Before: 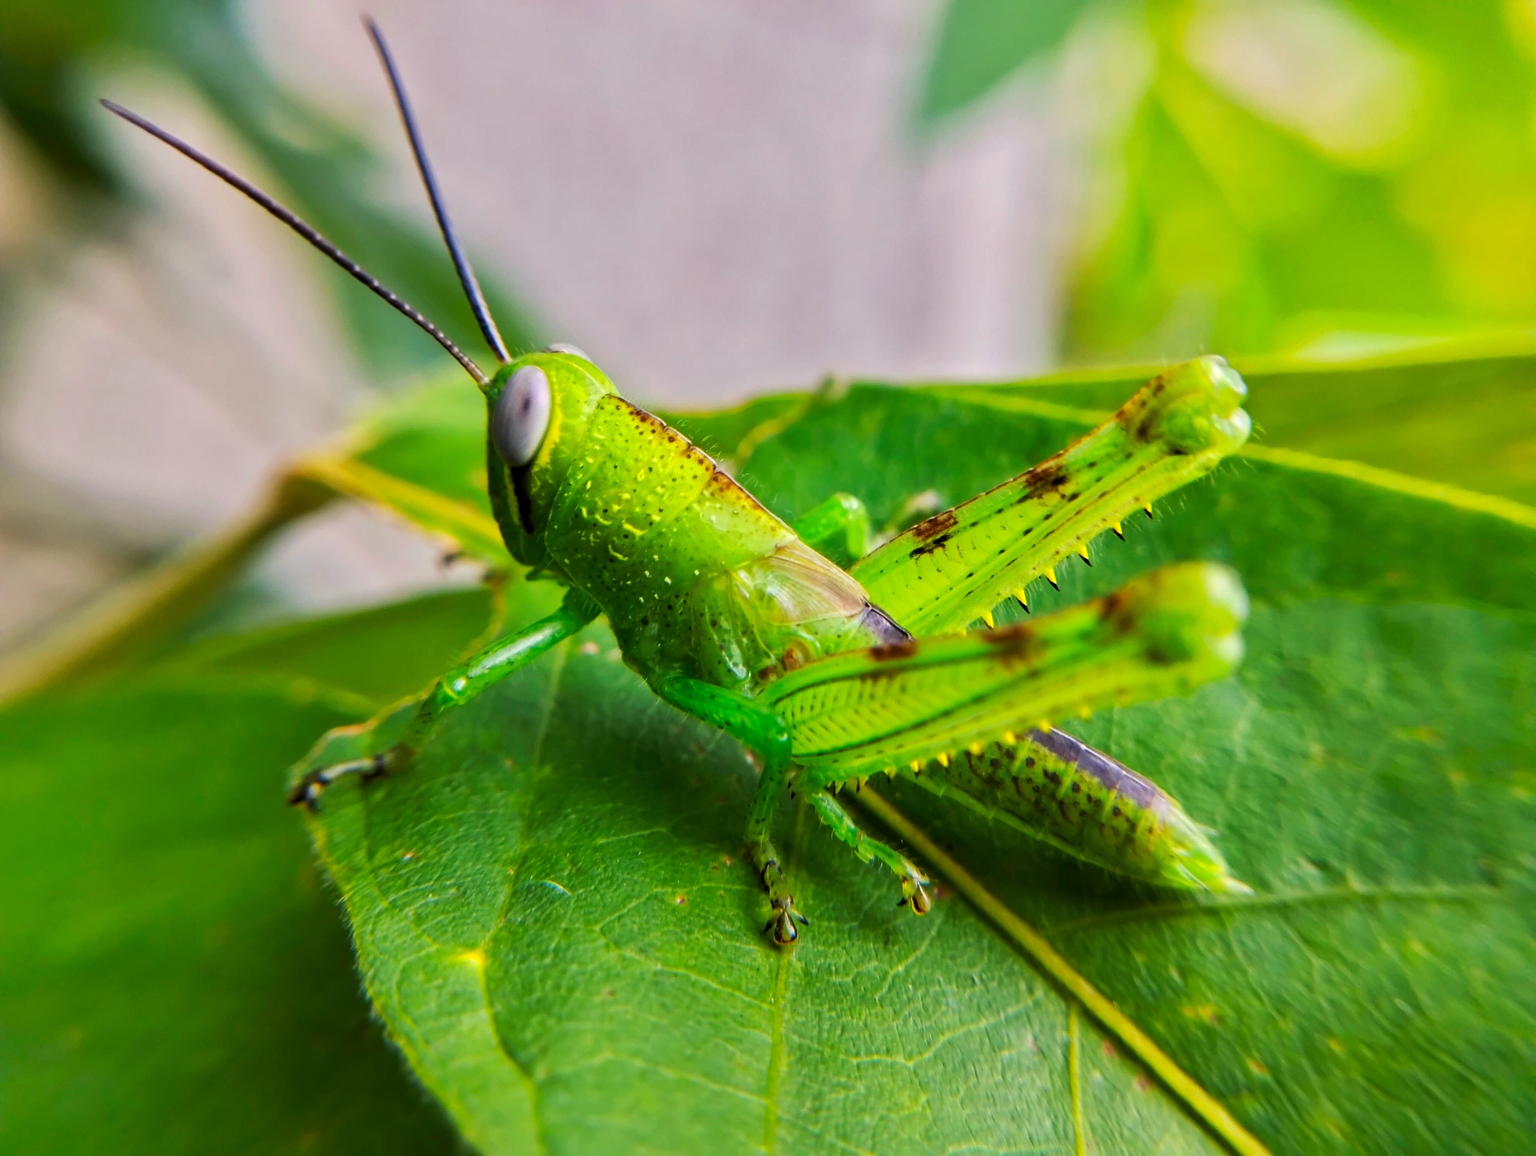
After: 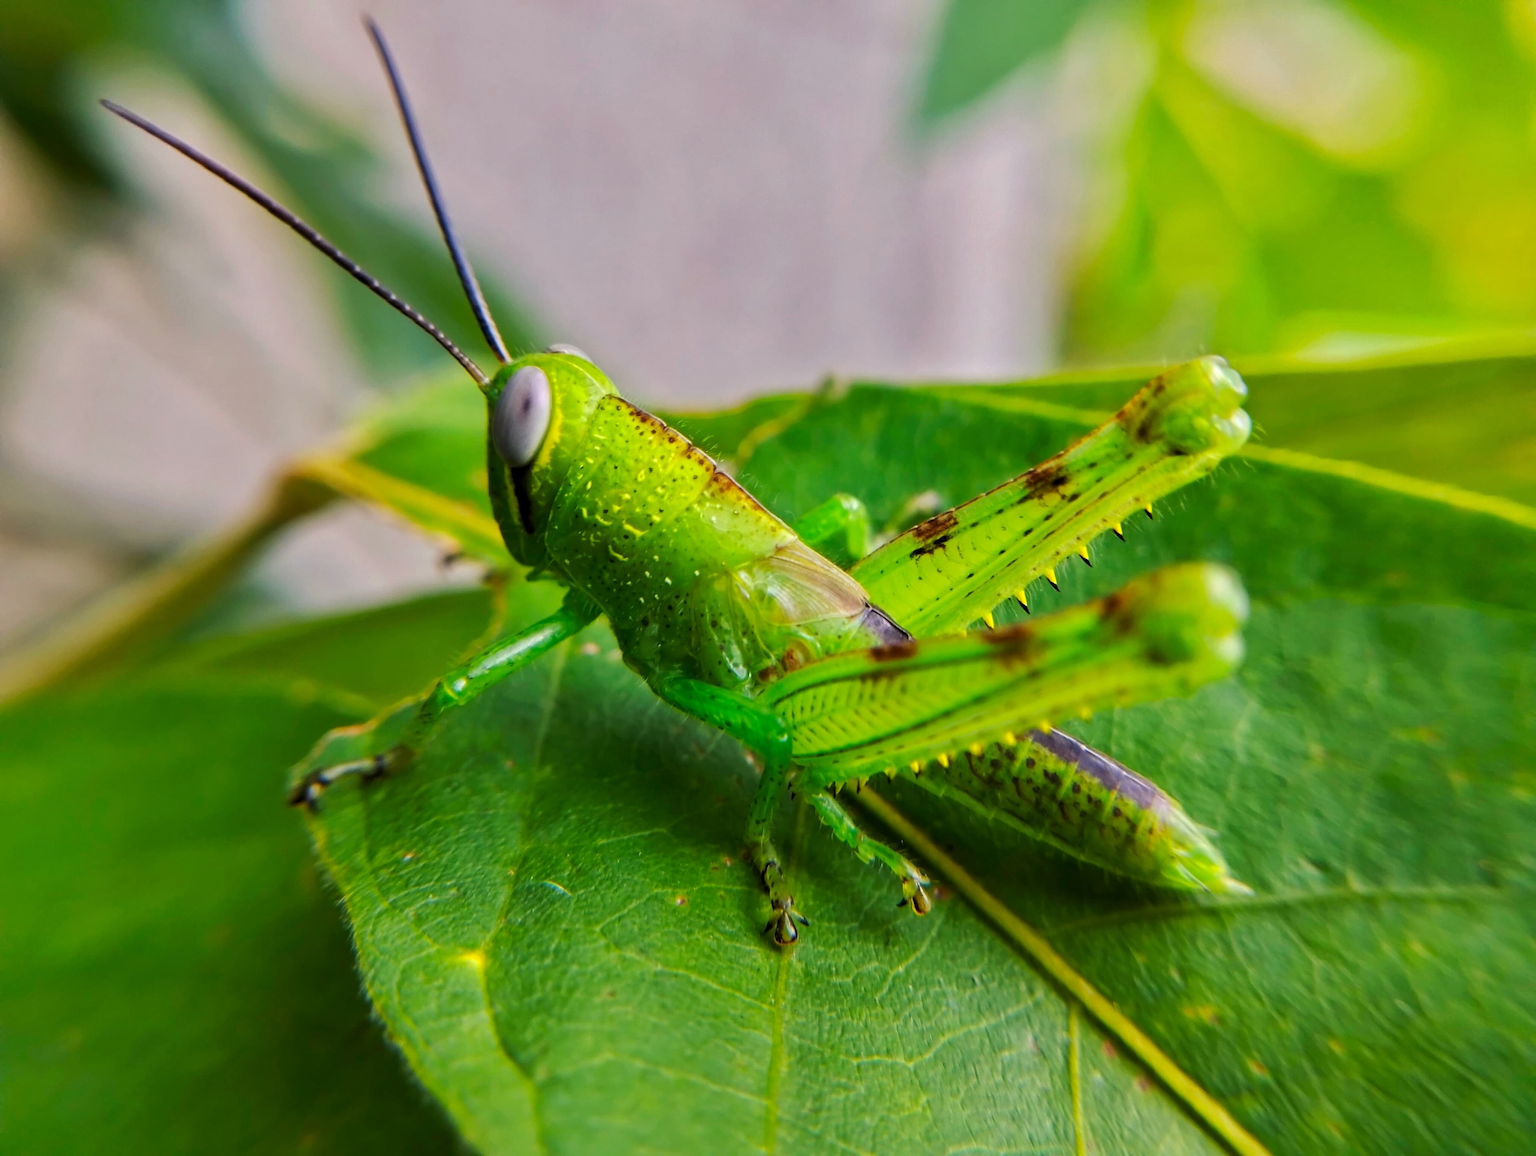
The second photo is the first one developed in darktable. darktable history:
base curve: curves: ch0 [(0, 0) (0.74, 0.67) (1, 1)]
